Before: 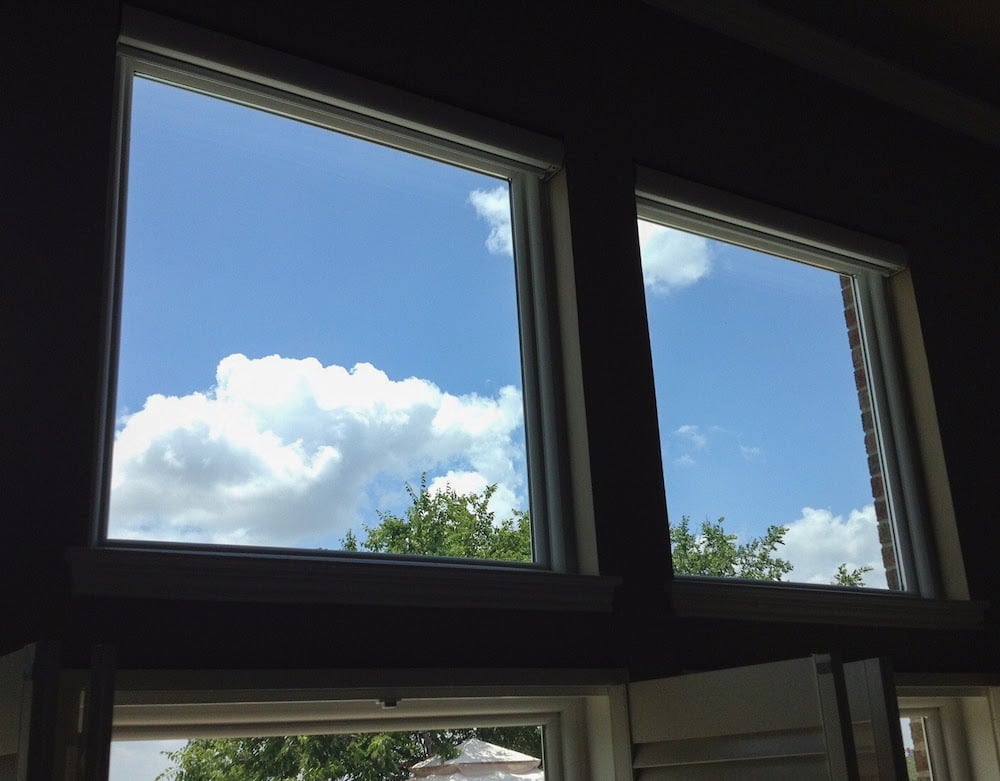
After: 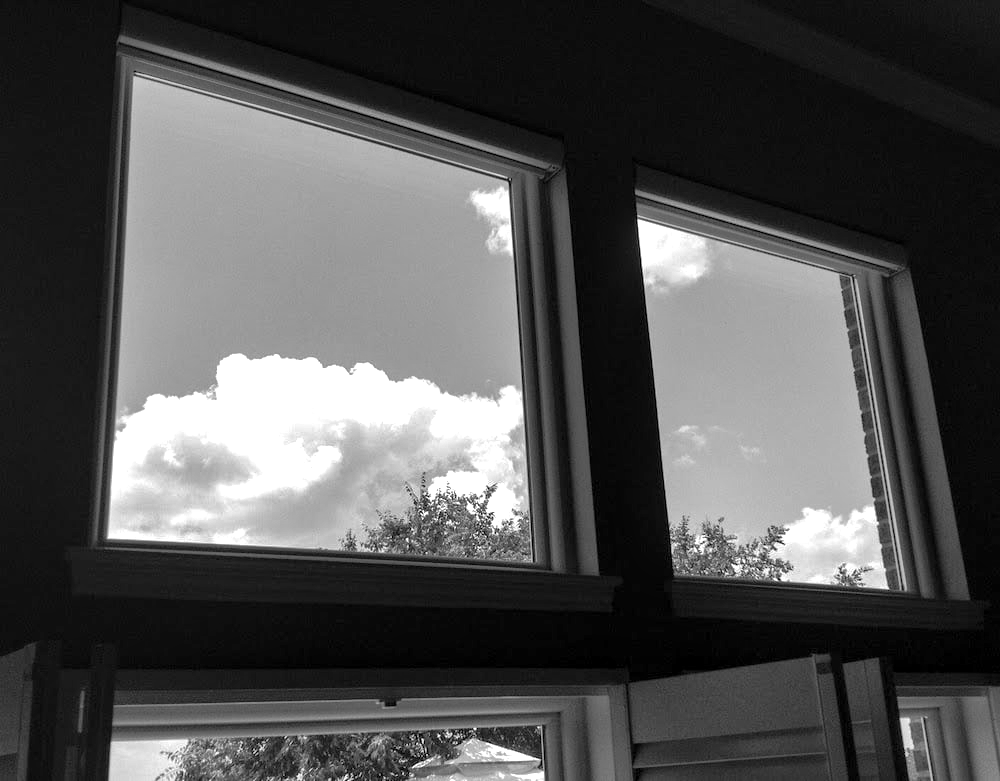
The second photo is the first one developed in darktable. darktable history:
shadows and highlights: on, module defaults
tone equalizer: -8 EV -0.417 EV, -7 EV -0.389 EV, -6 EV -0.333 EV, -5 EV -0.222 EV, -3 EV 0.222 EV, -2 EV 0.333 EV, -1 EV 0.389 EV, +0 EV 0.417 EV, edges refinement/feathering 500, mask exposure compensation -1.57 EV, preserve details no
monochrome: size 1
color correction: saturation 0.8
local contrast: detail 135%, midtone range 0.75
